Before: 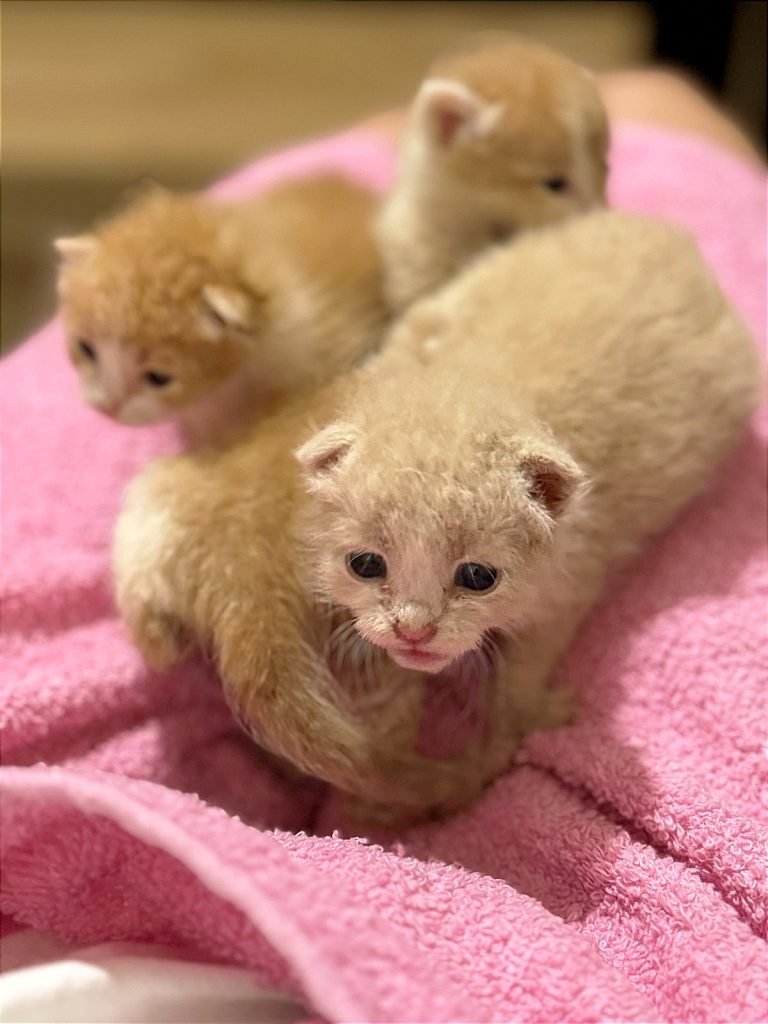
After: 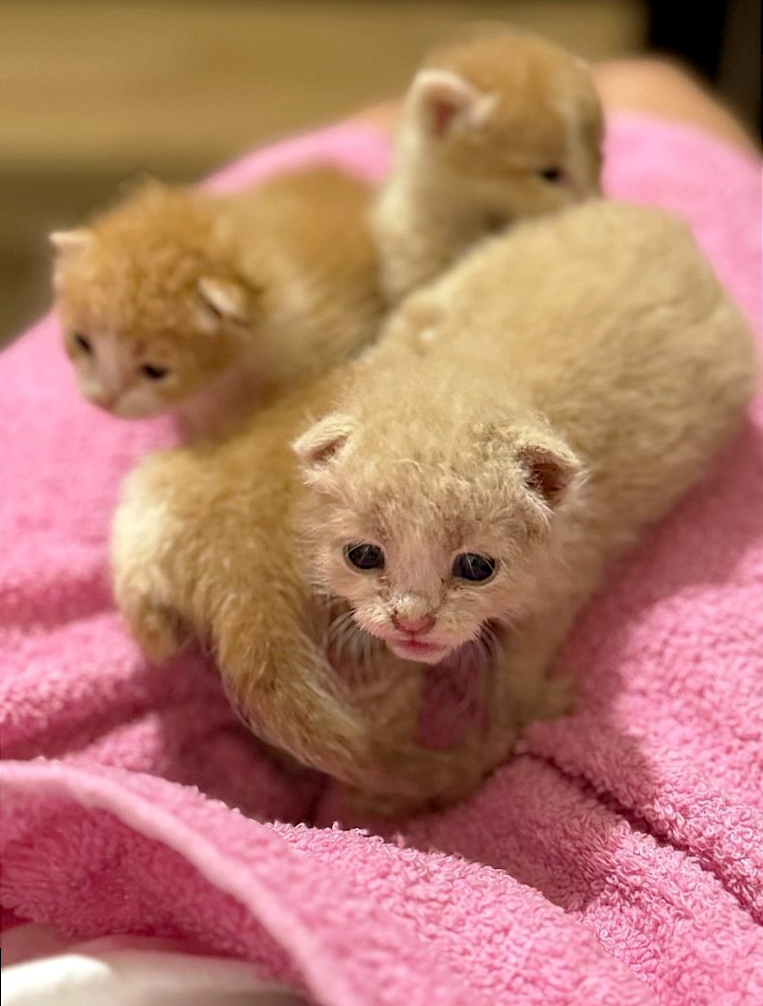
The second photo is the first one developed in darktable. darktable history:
rotate and perspective: rotation -0.45°, automatic cropping original format, crop left 0.008, crop right 0.992, crop top 0.012, crop bottom 0.988
haze removal: compatibility mode true, adaptive false
